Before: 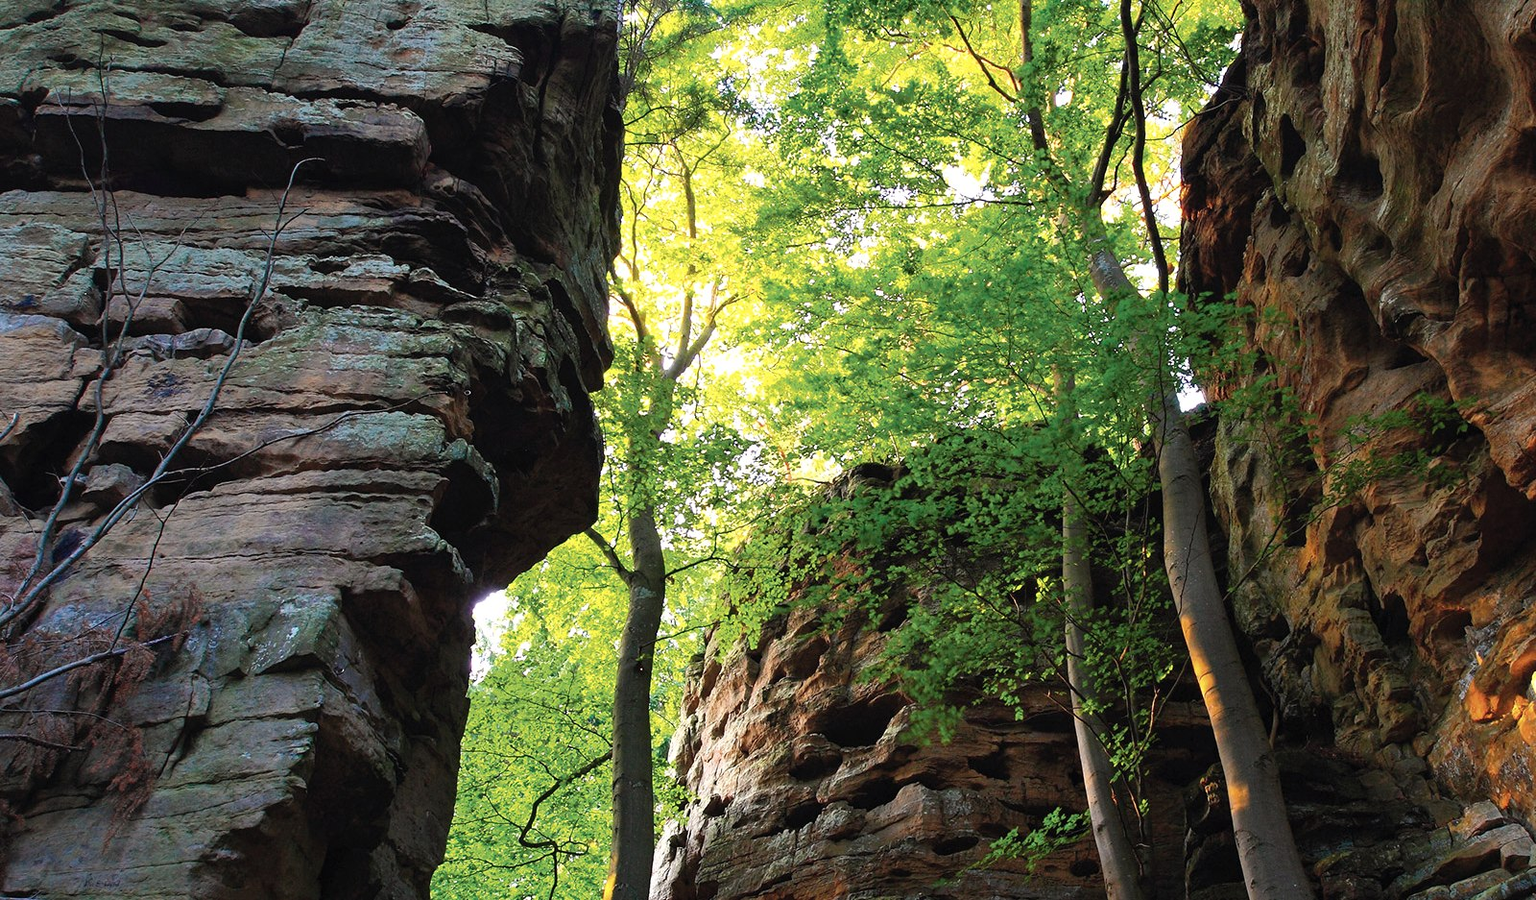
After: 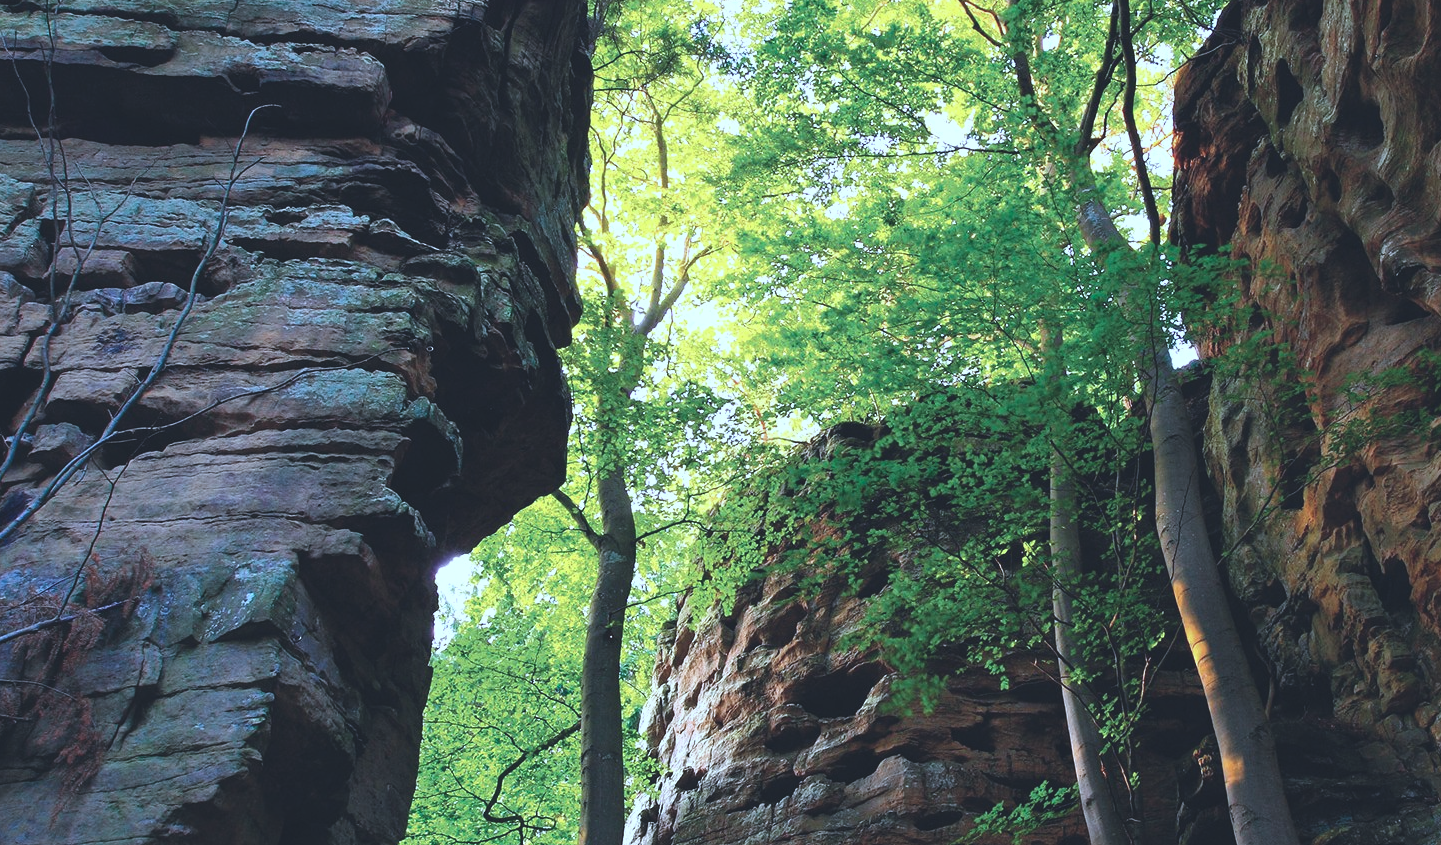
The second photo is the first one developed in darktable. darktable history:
color calibration: gray › normalize channels true, illuminant custom, x 0.387, y 0.387, temperature 3803.81 K, gamut compression 0.029
exposure: black level correction -0.015, compensate exposure bias true, compensate highlight preservation false
crop: left 3.588%, top 6.501%, right 6.327%, bottom 3.264%
